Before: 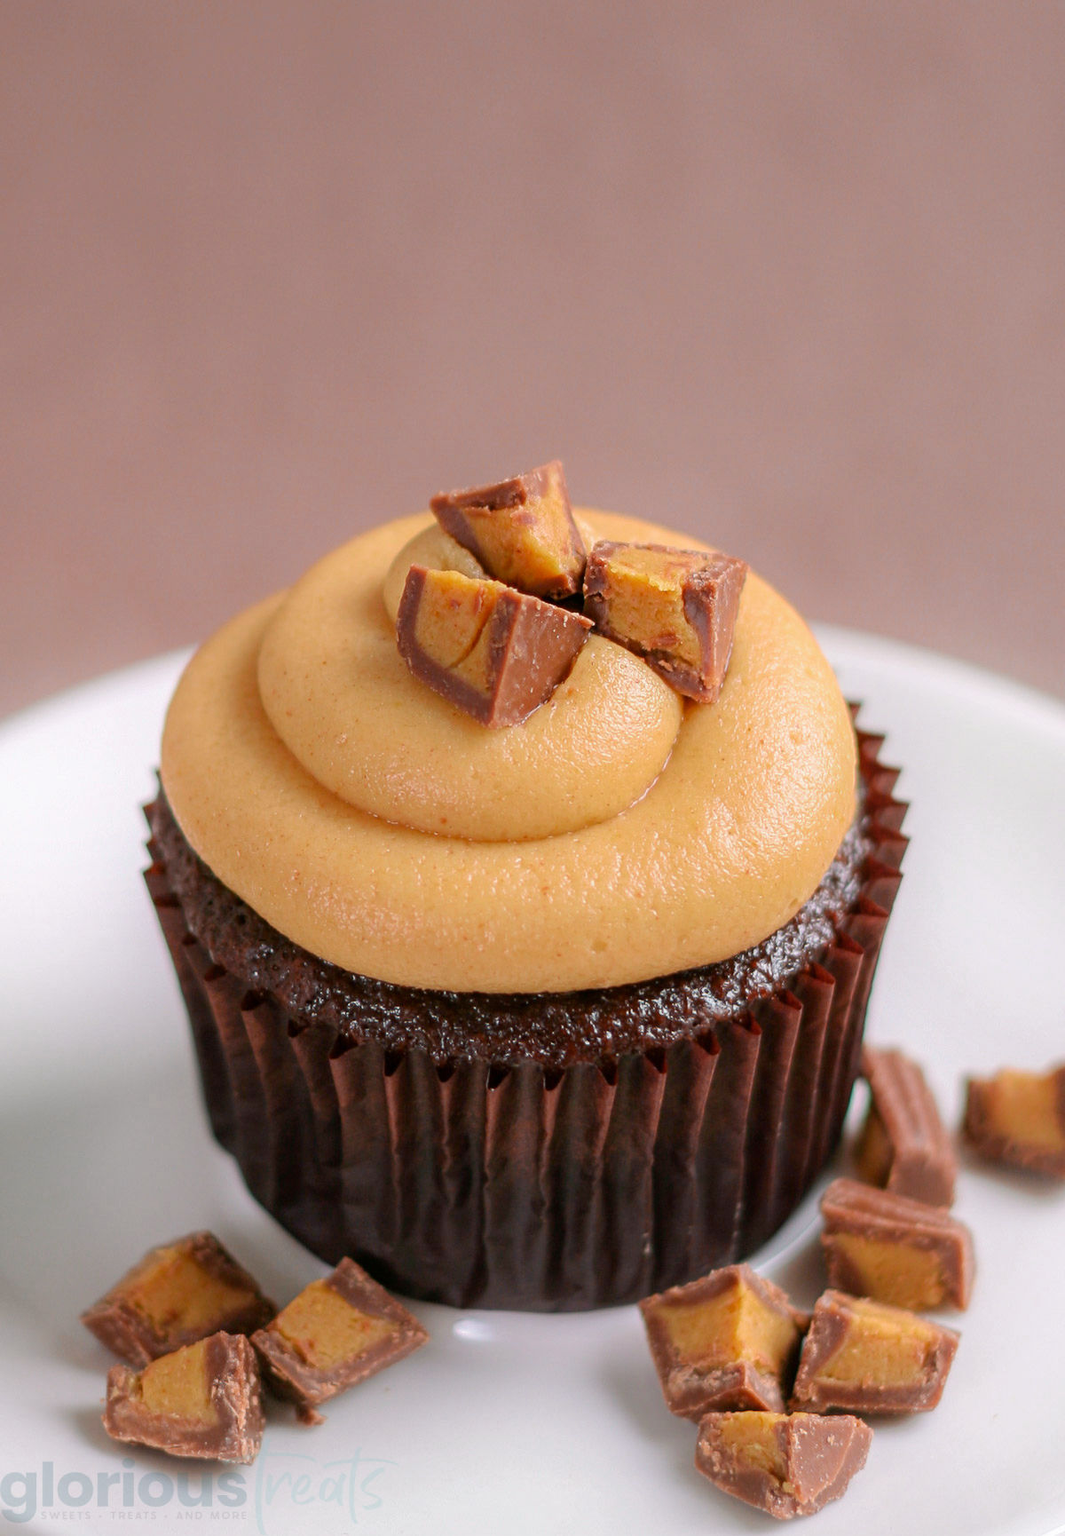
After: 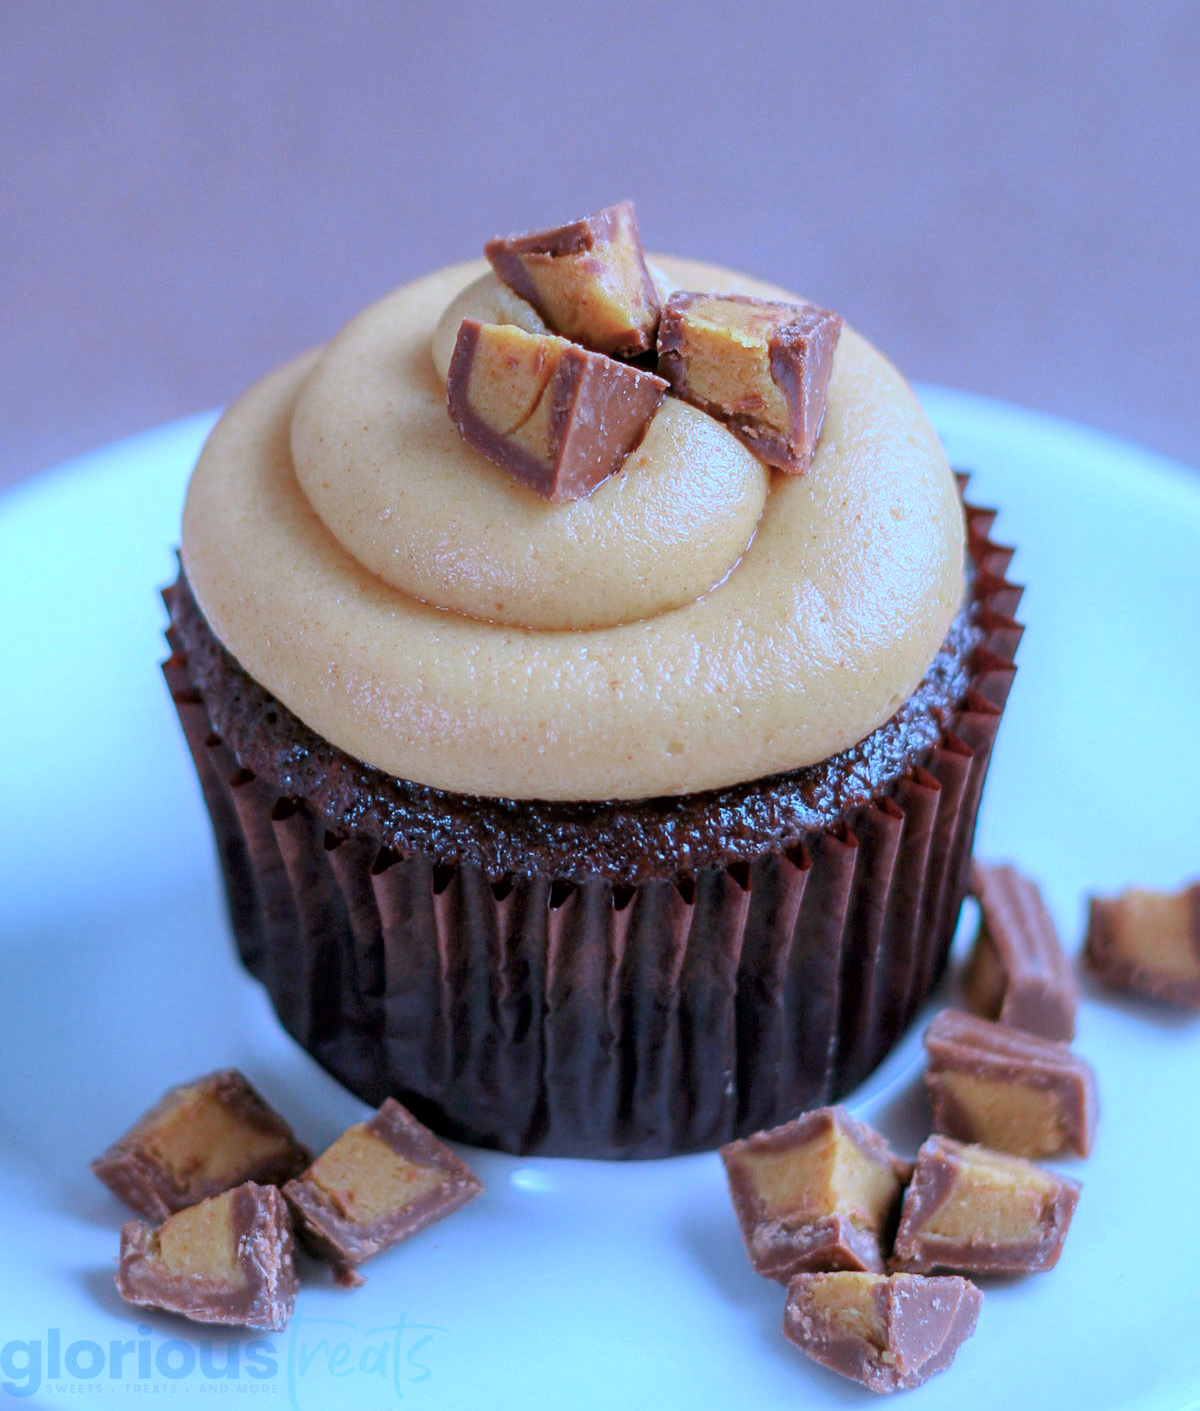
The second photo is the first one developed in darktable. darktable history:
crop and rotate: top 18.42%
tone equalizer: -8 EV -0.573 EV, edges refinement/feathering 500, mask exposure compensation -1.57 EV, preserve details no
local contrast: mode bilateral grid, contrast 21, coarseness 51, detail 120%, midtone range 0.2
color calibration: illuminant as shot in camera, x 0.442, y 0.412, temperature 2864.69 K
